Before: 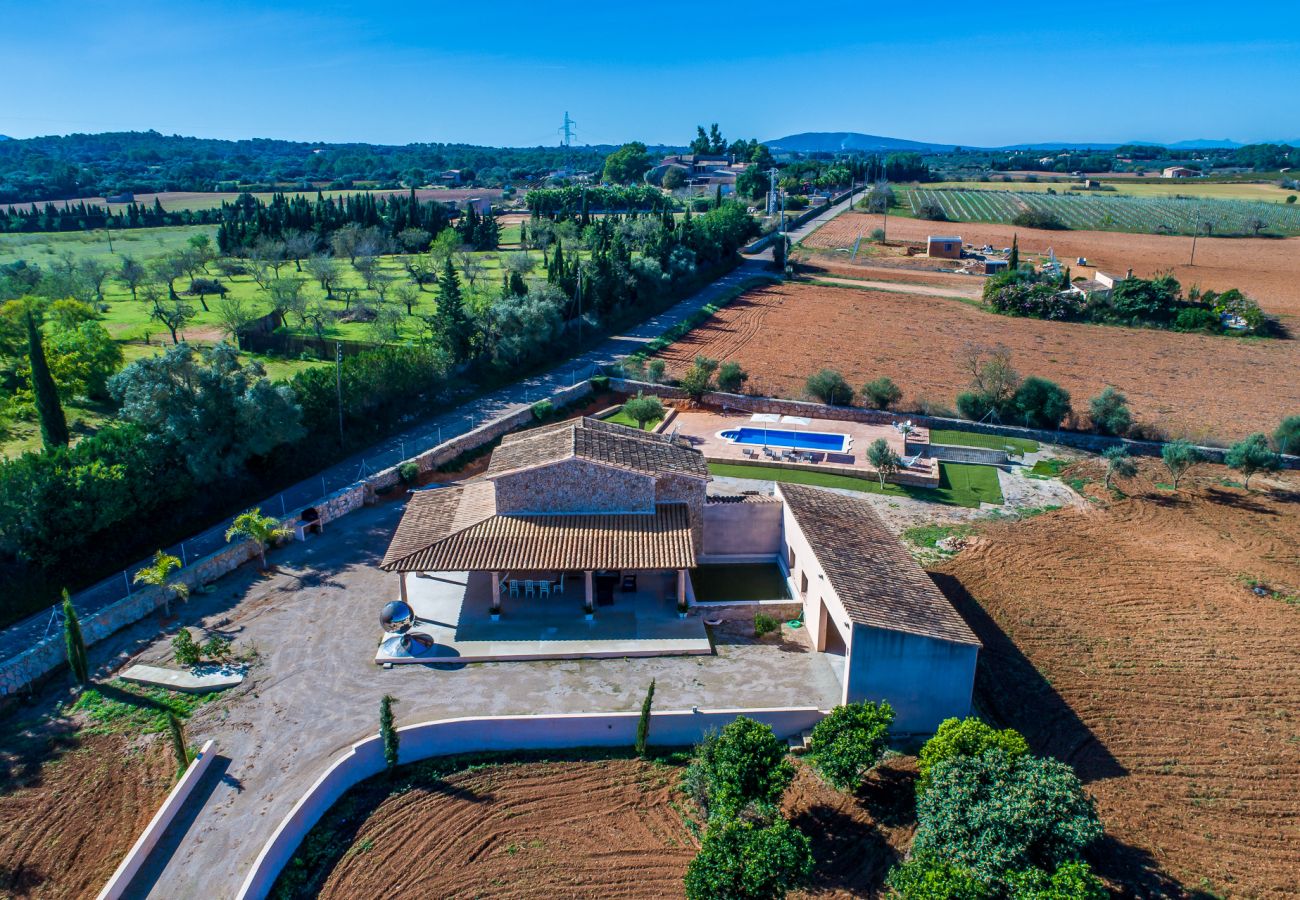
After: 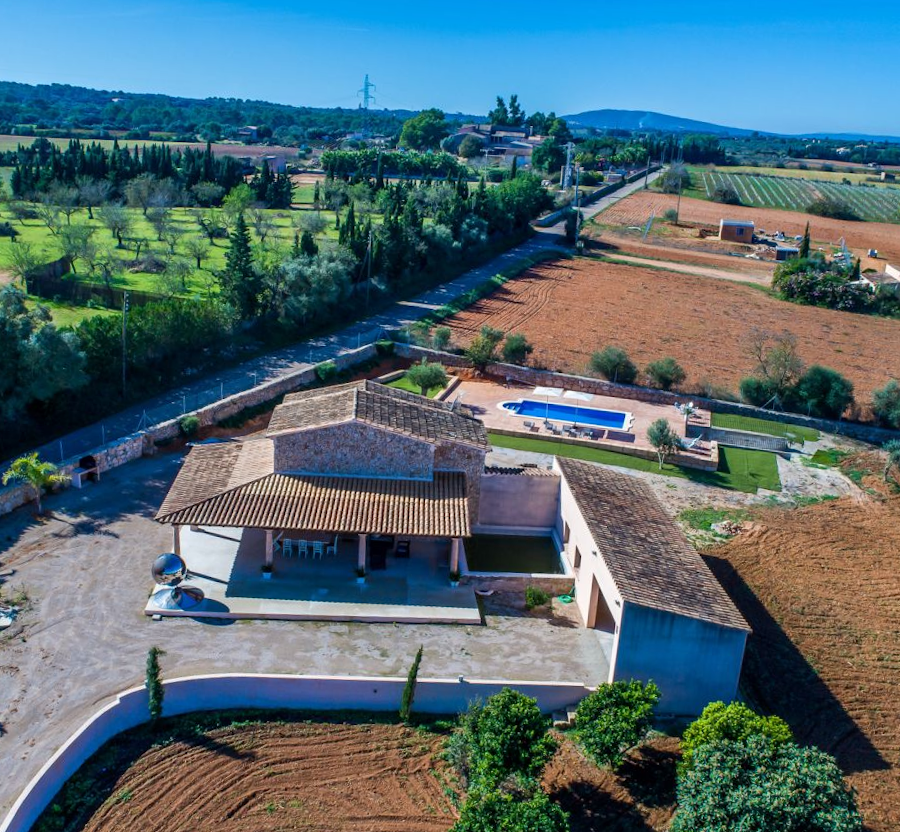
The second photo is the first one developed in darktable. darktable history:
crop and rotate: angle -3.25°, left 14.263%, top 0.04%, right 10.919%, bottom 0.023%
